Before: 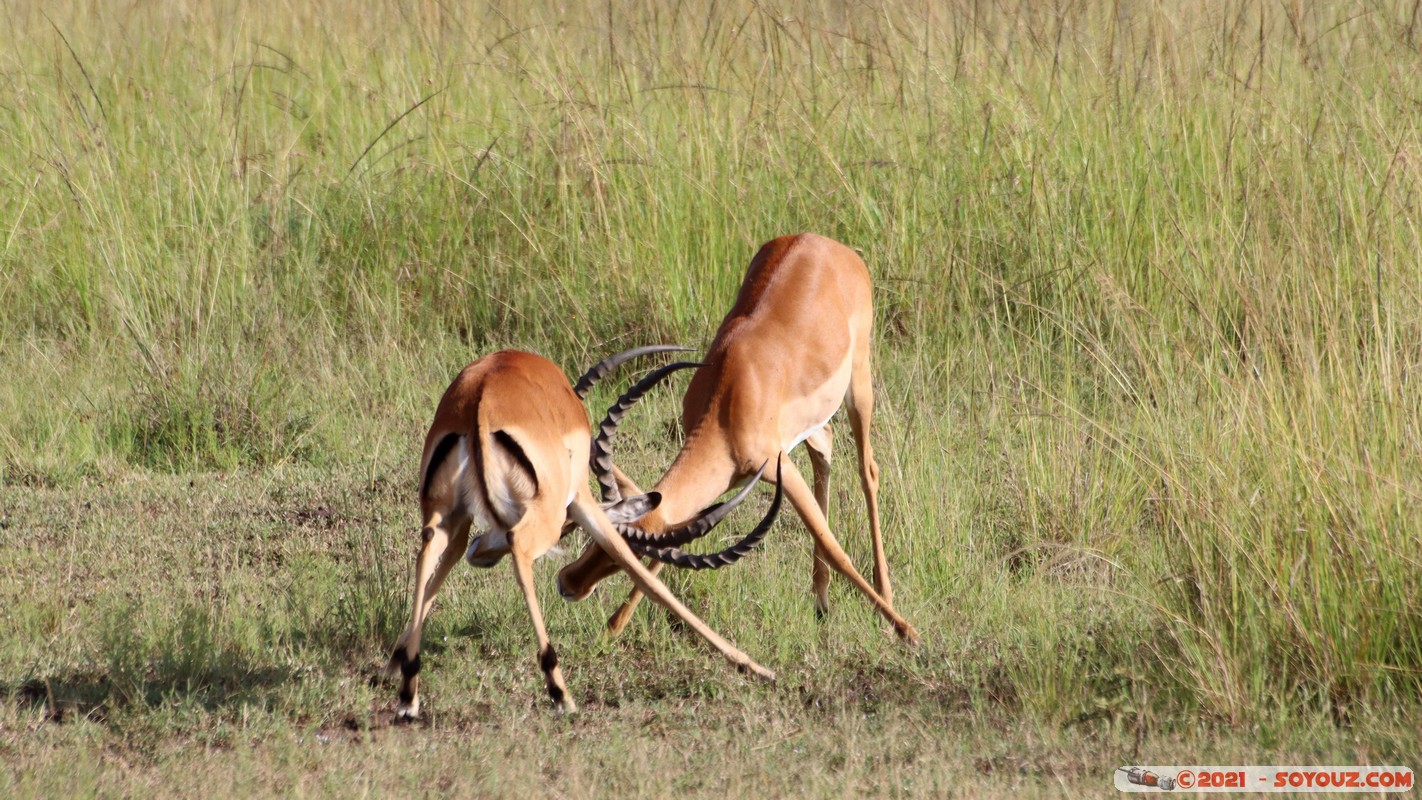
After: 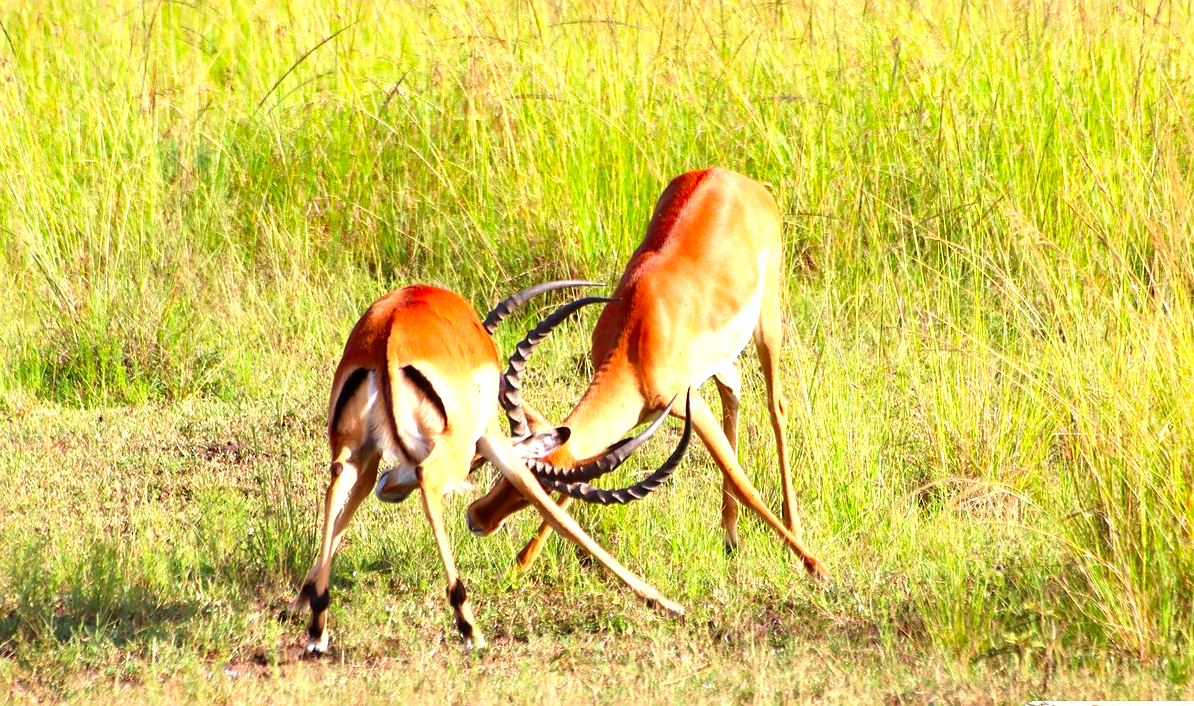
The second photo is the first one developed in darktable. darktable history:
exposure: exposure 1.089 EV, compensate highlight preservation false
sharpen: radius 1
contrast brightness saturation: saturation 0.5
crop: left 6.446%, top 8.188%, right 9.538%, bottom 3.548%
color correction: saturation 1.11
rgb levels: preserve colors max RGB
